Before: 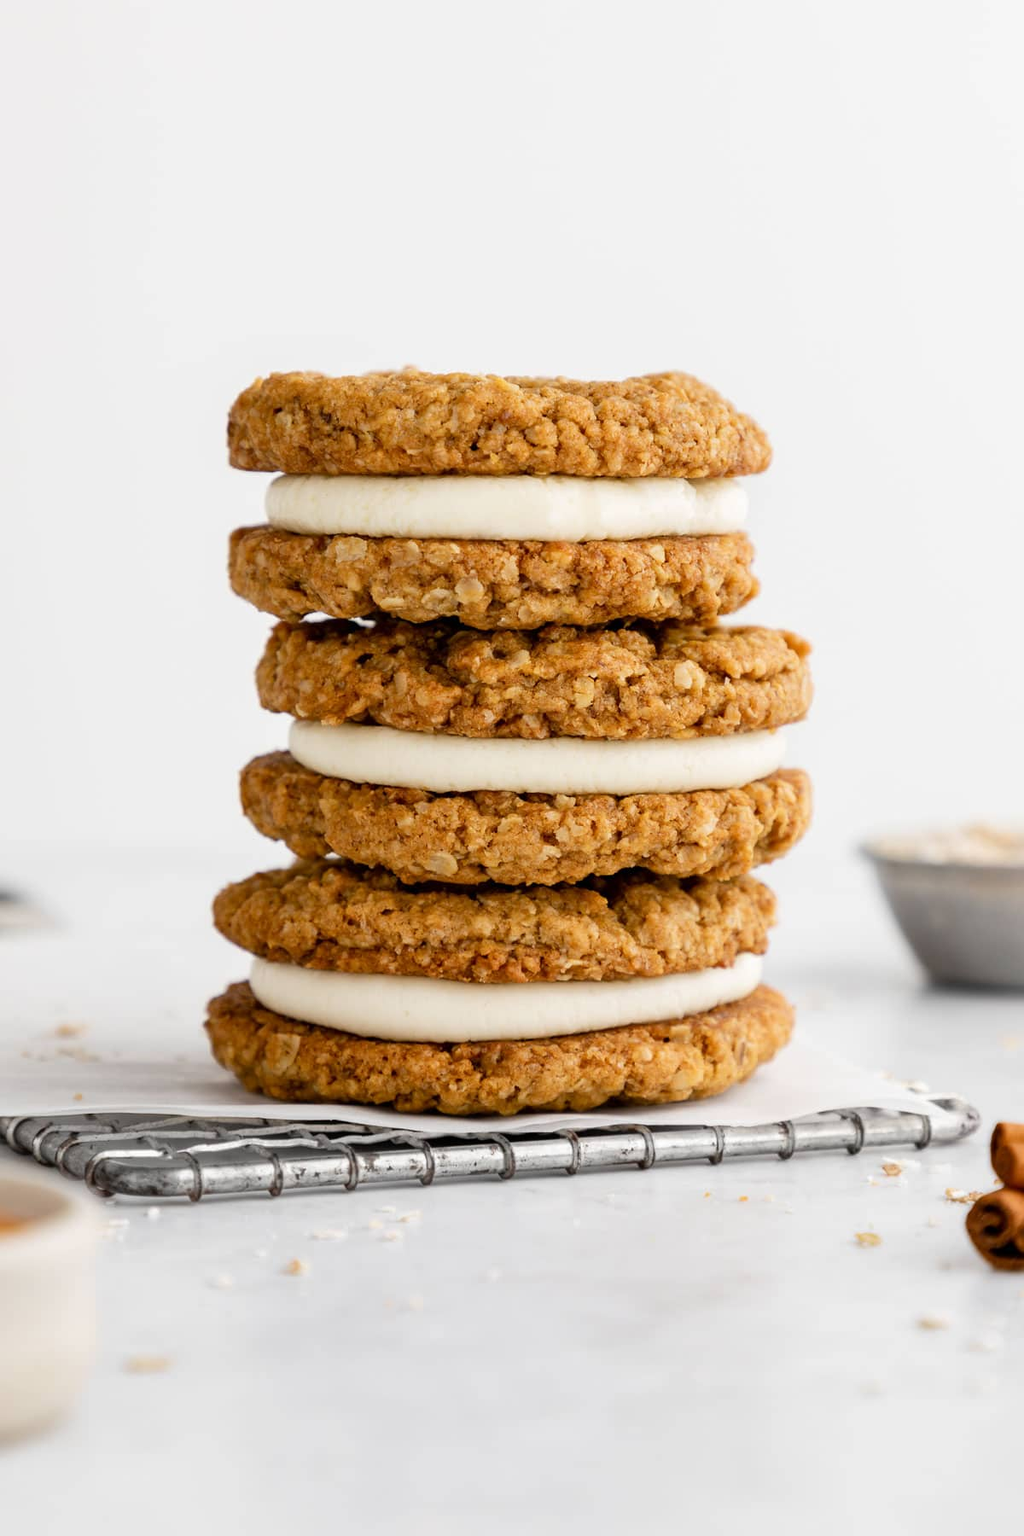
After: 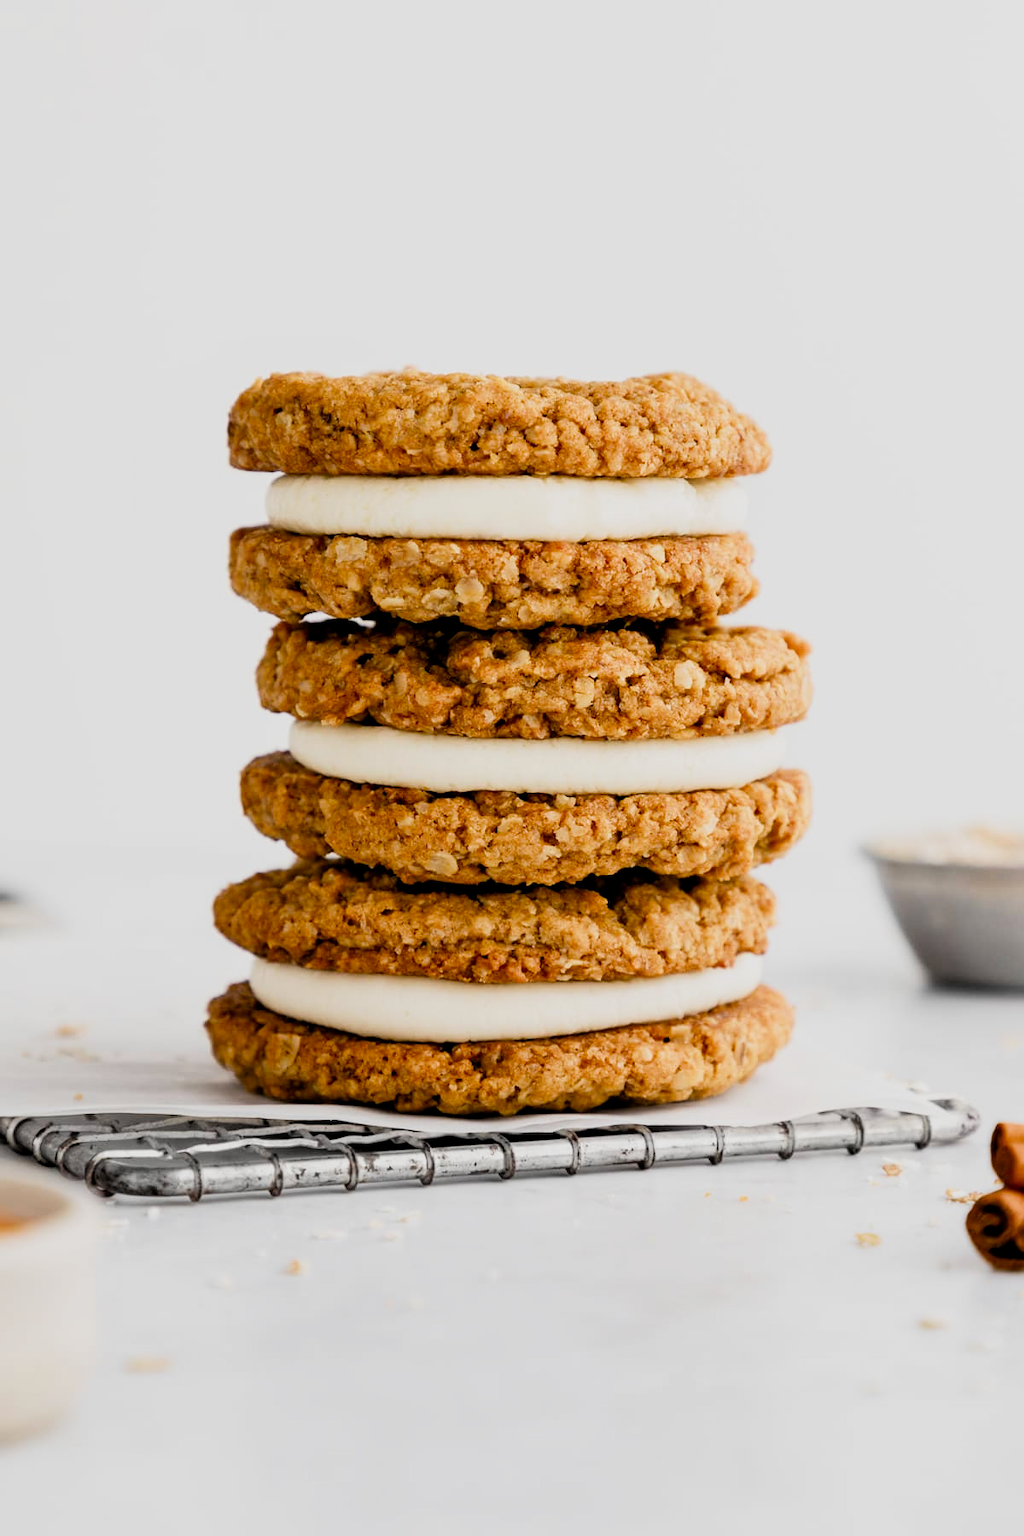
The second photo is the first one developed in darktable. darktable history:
filmic rgb: middle gray luminance 12.75%, black relative exposure -10.14 EV, white relative exposure 3.47 EV, target black luminance 0%, hardness 5.68, latitude 45.13%, contrast 1.231, highlights saturation mix 5.29%, shadows ↔ highlights balance 27.12%, color science v5 (2021), contrast in shadows safe, contrast in highlights safe
